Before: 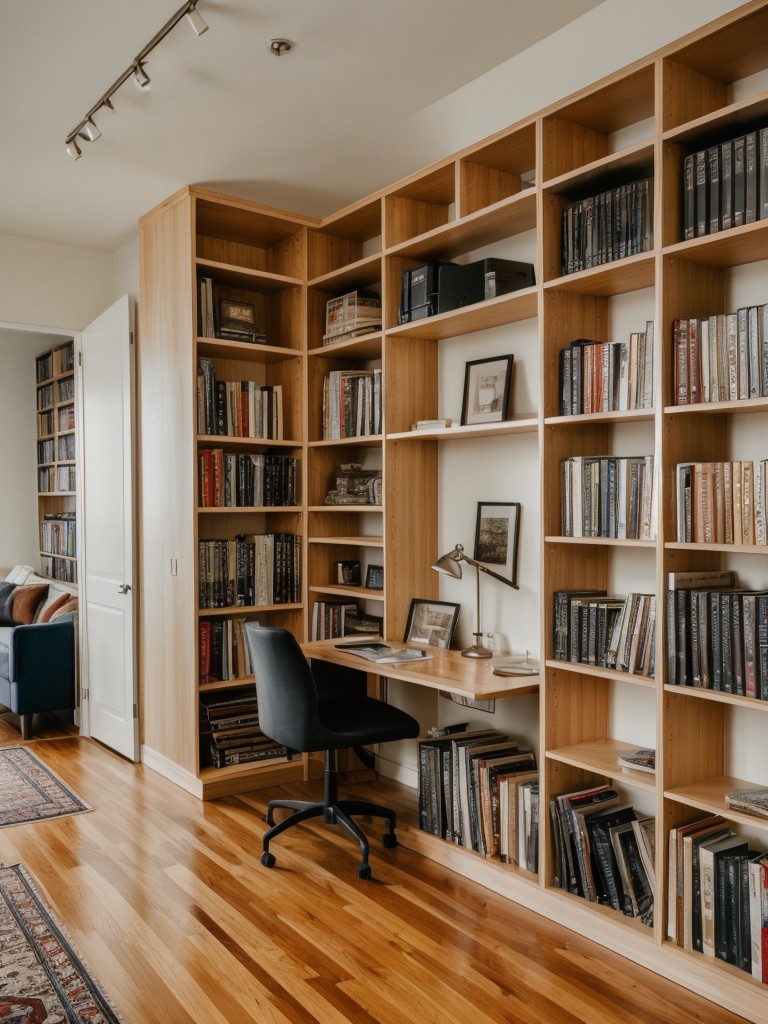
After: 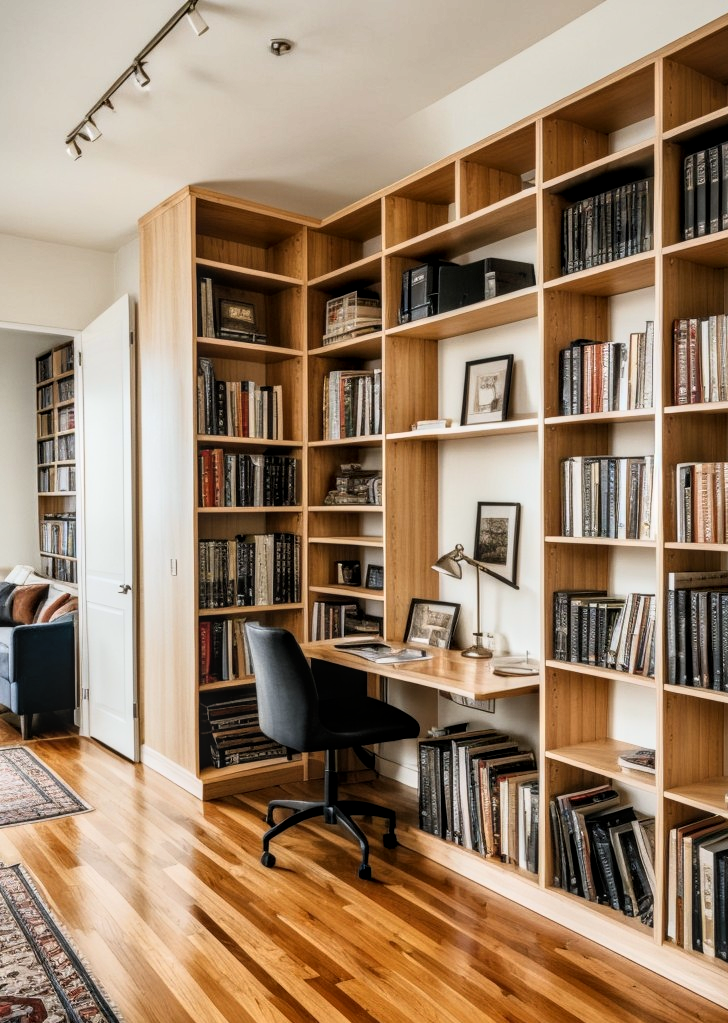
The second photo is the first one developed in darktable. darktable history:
white balance: red 0.988, blue 1.017
base curve: curves: ch0 [(0, 0) (0.005, 0.002) (0.193, 0.295) (0.399, 0.664) (0.75, 0.928) (1, 1)]
crop and rotate: right 5.167%
local contrast: on, module defaults
